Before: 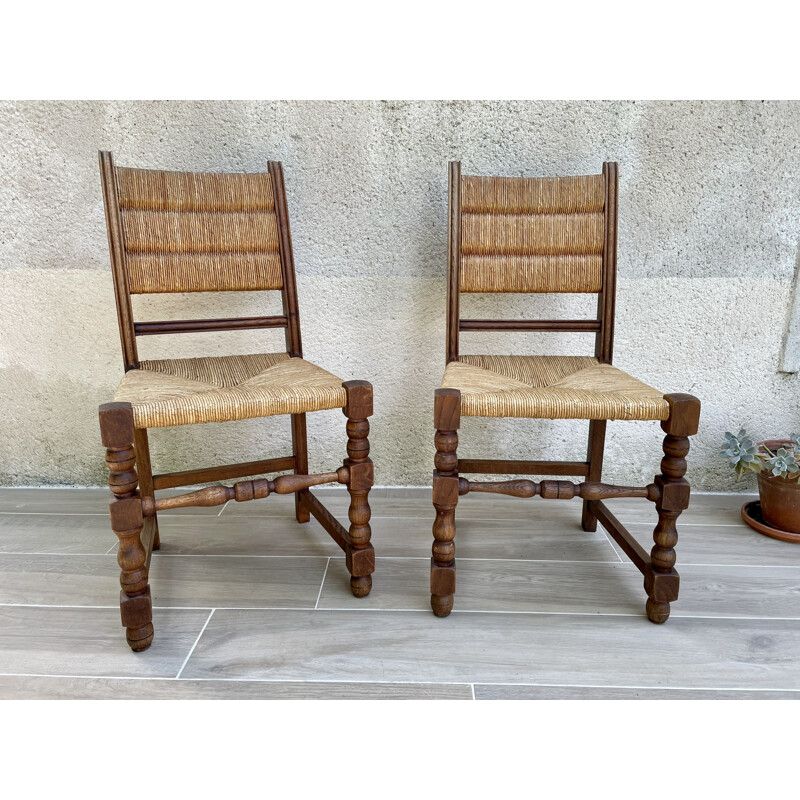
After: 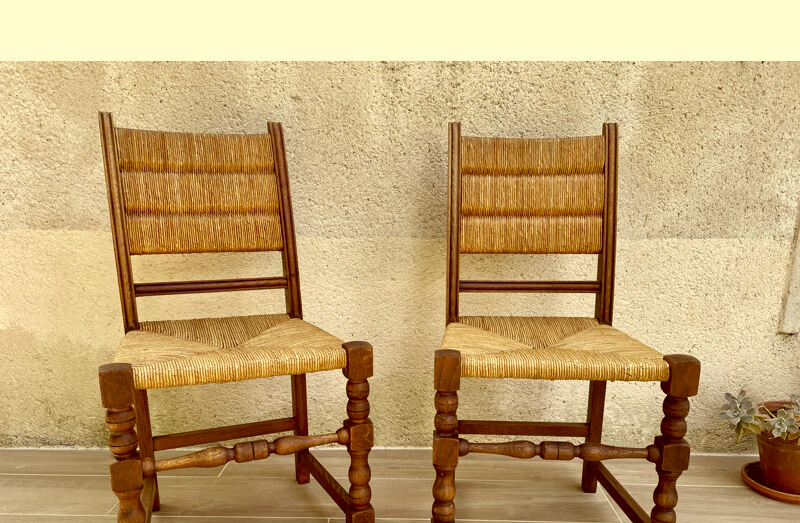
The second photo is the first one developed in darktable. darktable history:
color correction: highlights a* 1.09, highlights b* 24.18, shadows a* 15.25, shadows b* 24.14
crop and rotate: top 4.968%, bottom 29.554%
